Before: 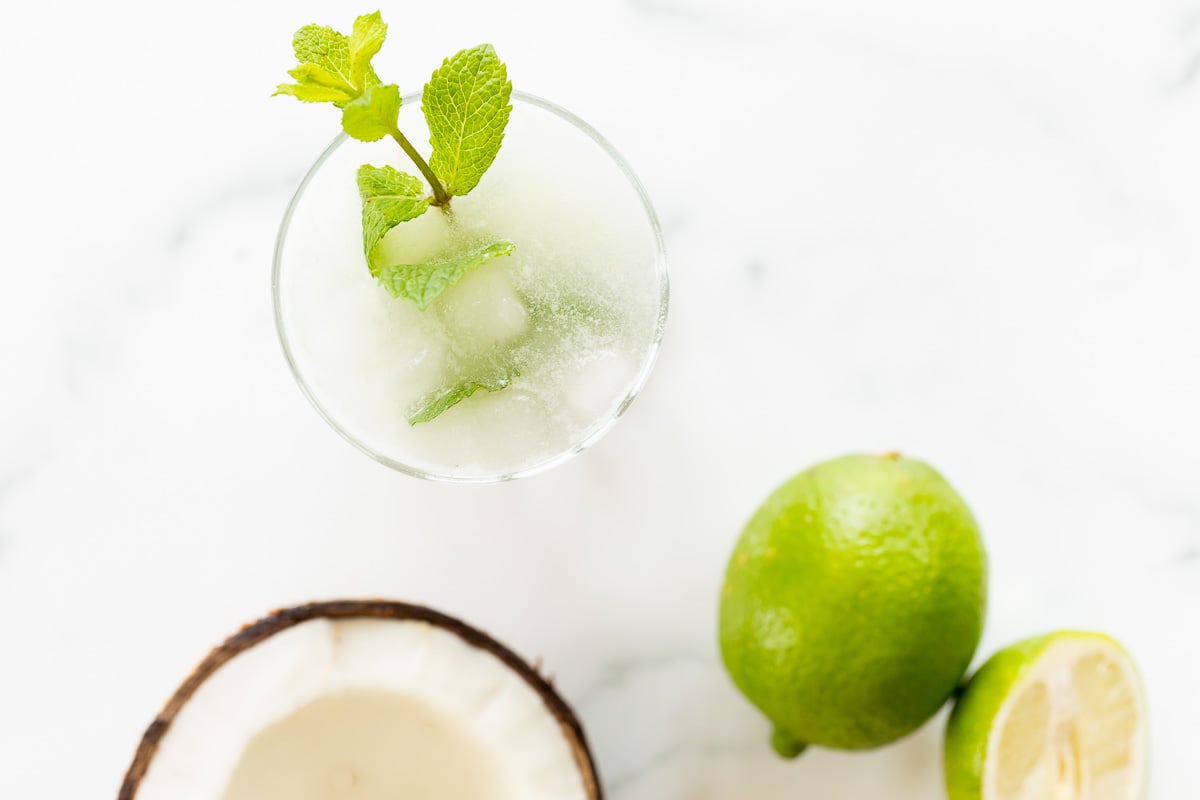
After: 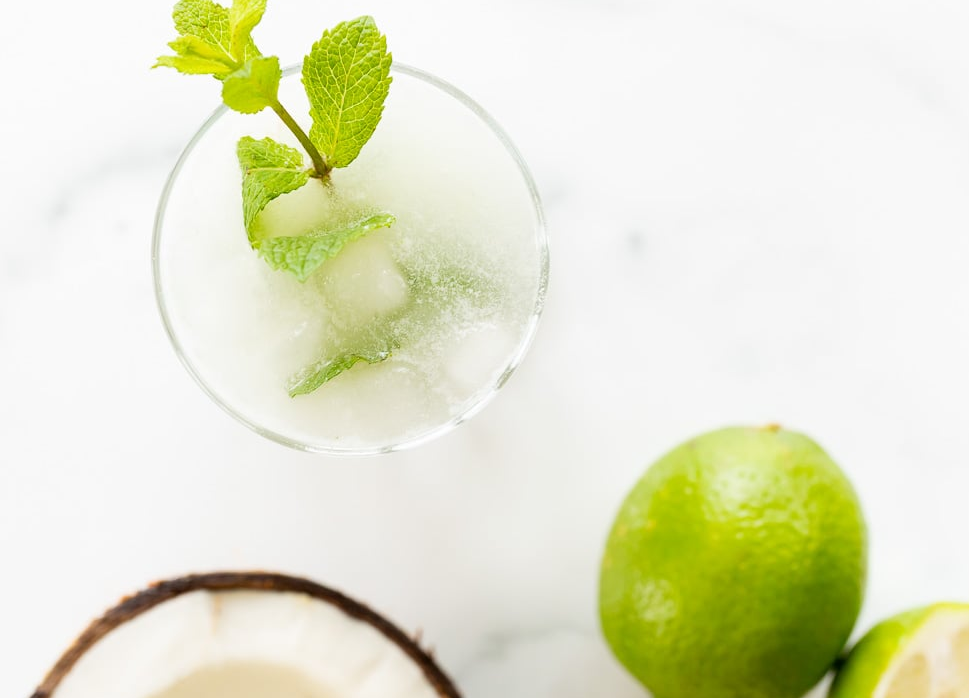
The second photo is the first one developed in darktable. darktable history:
crop: left 10.022%, top 3.531%, right 9.165%, bottom 9.164%
